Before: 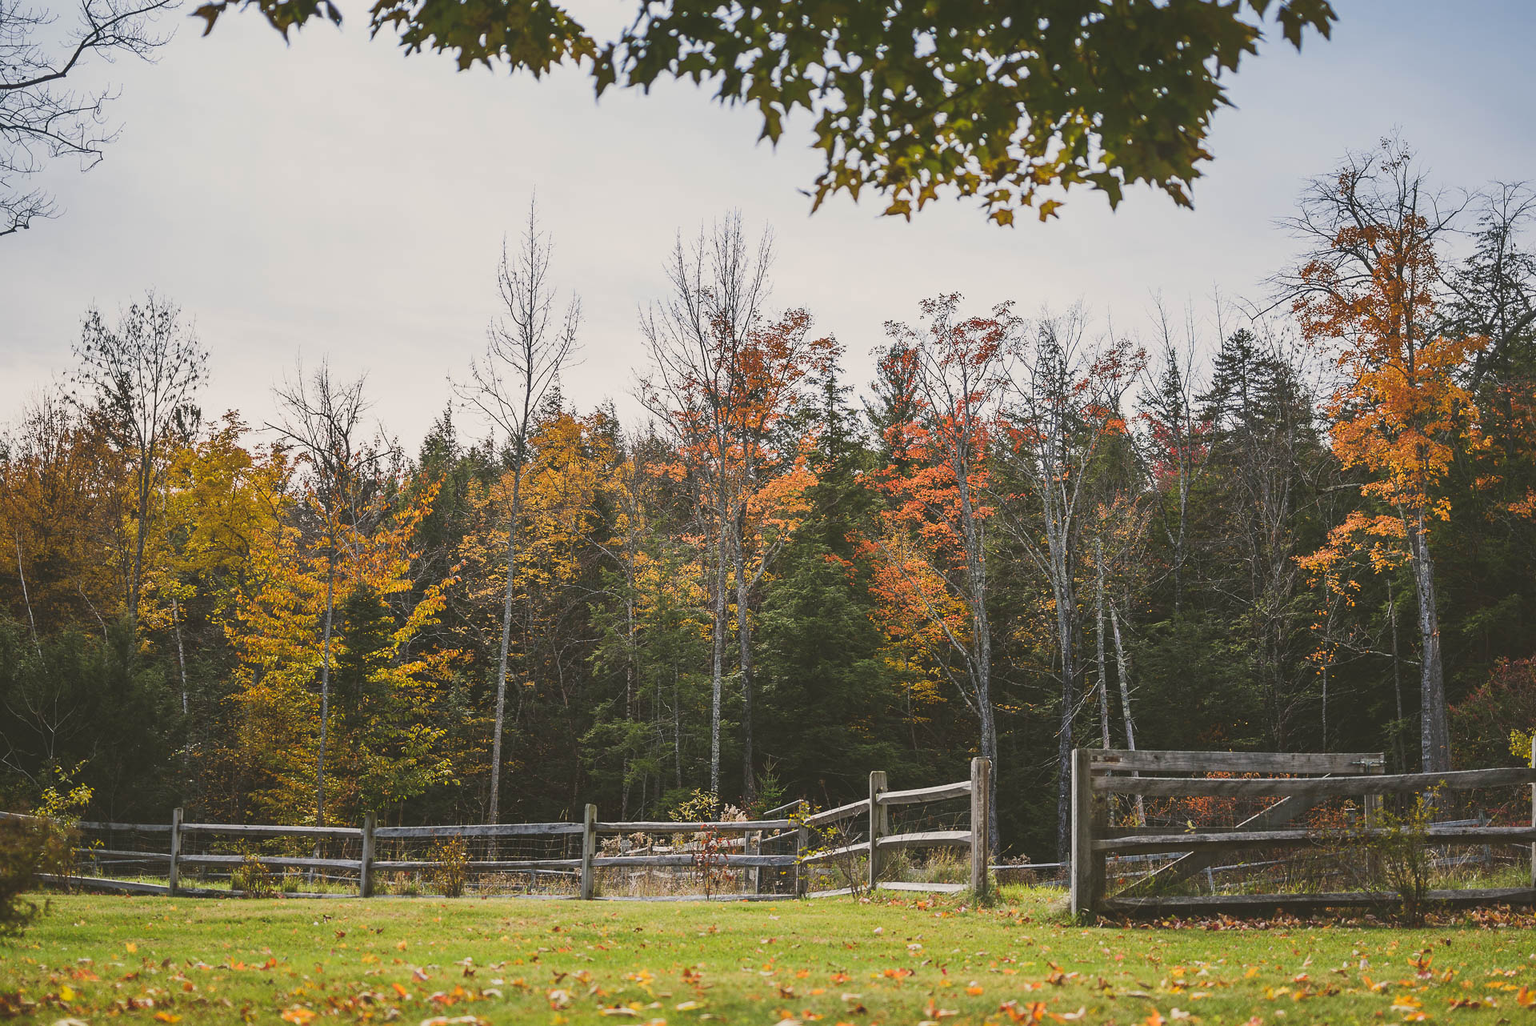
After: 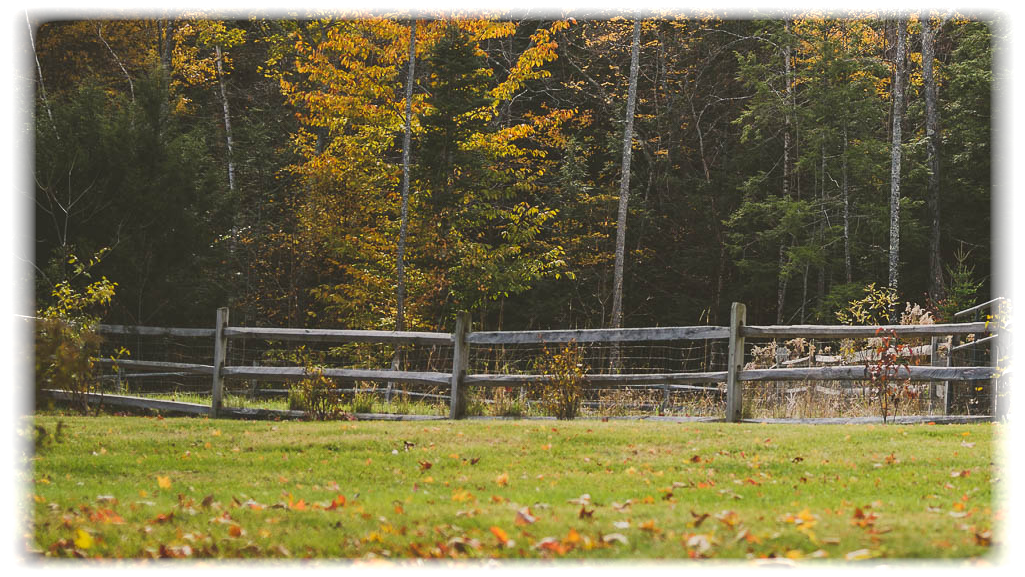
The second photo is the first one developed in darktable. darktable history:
crop and rotate: top 54.778%, right 46.61%, bottom 0.159%
vignetting: fall-off start 93%, fall-off radius 5%, brightness 1, saturation -0.49, automatic ratio true, width/height ratio 1.332, shape 0.04, unbound false
